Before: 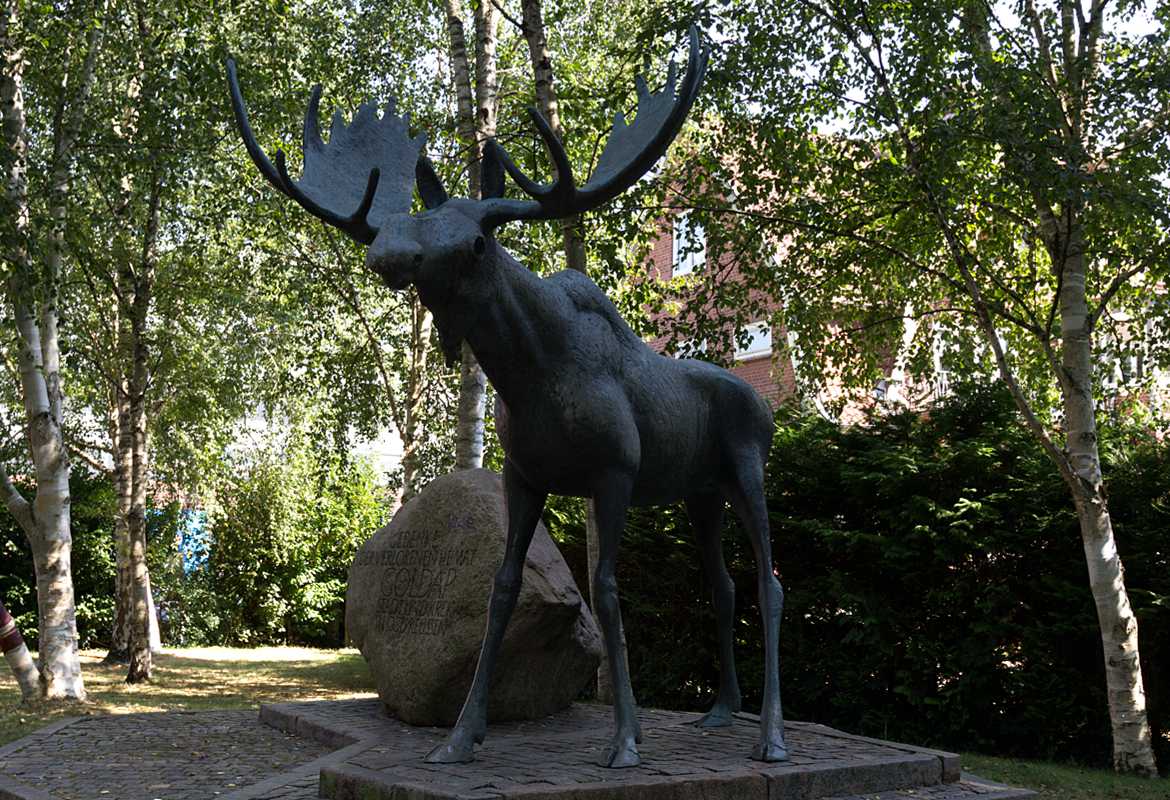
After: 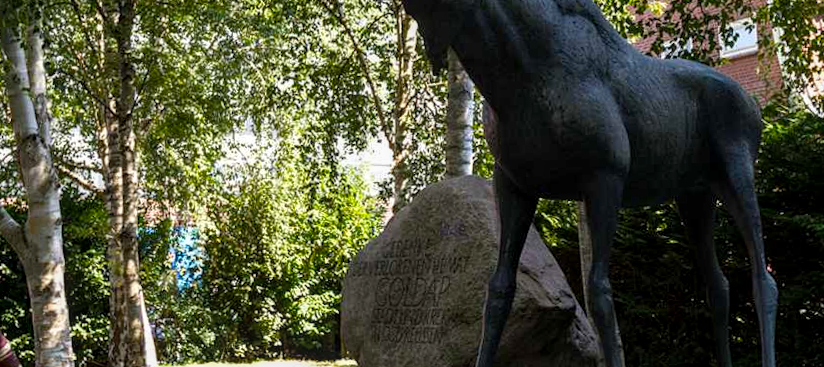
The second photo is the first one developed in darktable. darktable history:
crop: top 36.498%, right 27.964%, bottom 14.995%
rotate and perspective: rotation -2°, crop left 0.022, crop right 0.978, crop top 0.049, crop bottom 0.951
color balance rgb: linear chroma grading › shadows -8%, linear chroma grading › global chroma 10%, perceptual saturation grading › global saturation 2%, perceptual saturation grading › highlights -2%, perceptual saturation grading › mid-tones 4%, perceptual saturation grading › shadows 8%, perceptual brilliance grading › global brilliance 2%, perceptual brilliance grading › highlights -4%, global vibrance 16%, saturation formula JzAzBz (2021)
local contrast: on, module defaults
